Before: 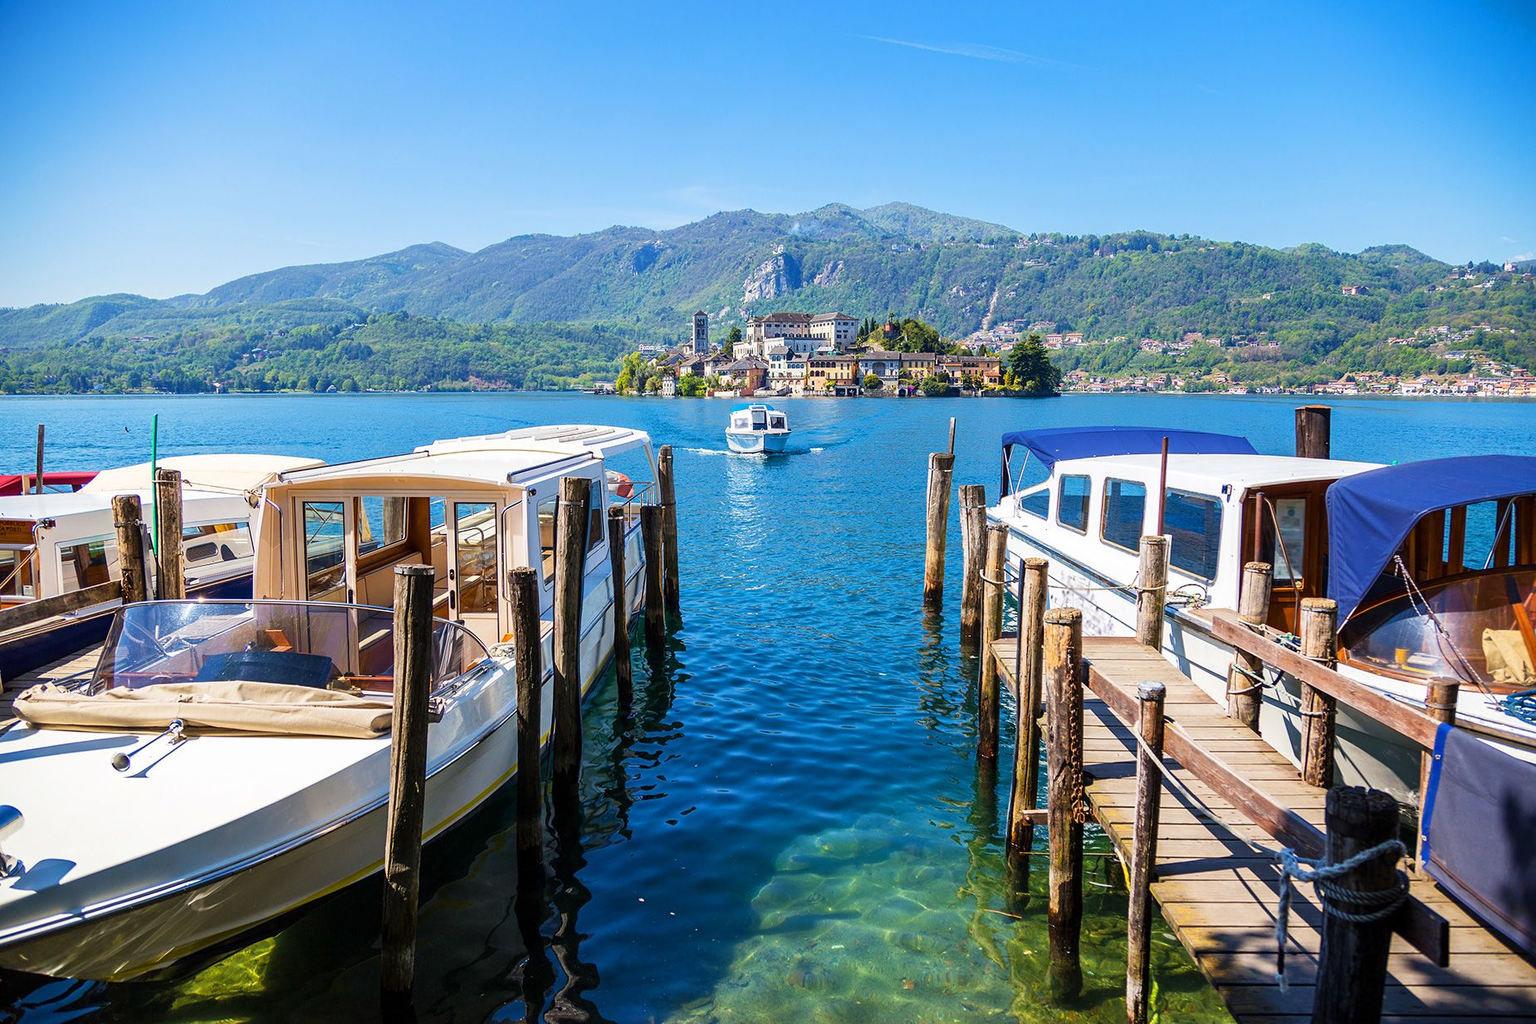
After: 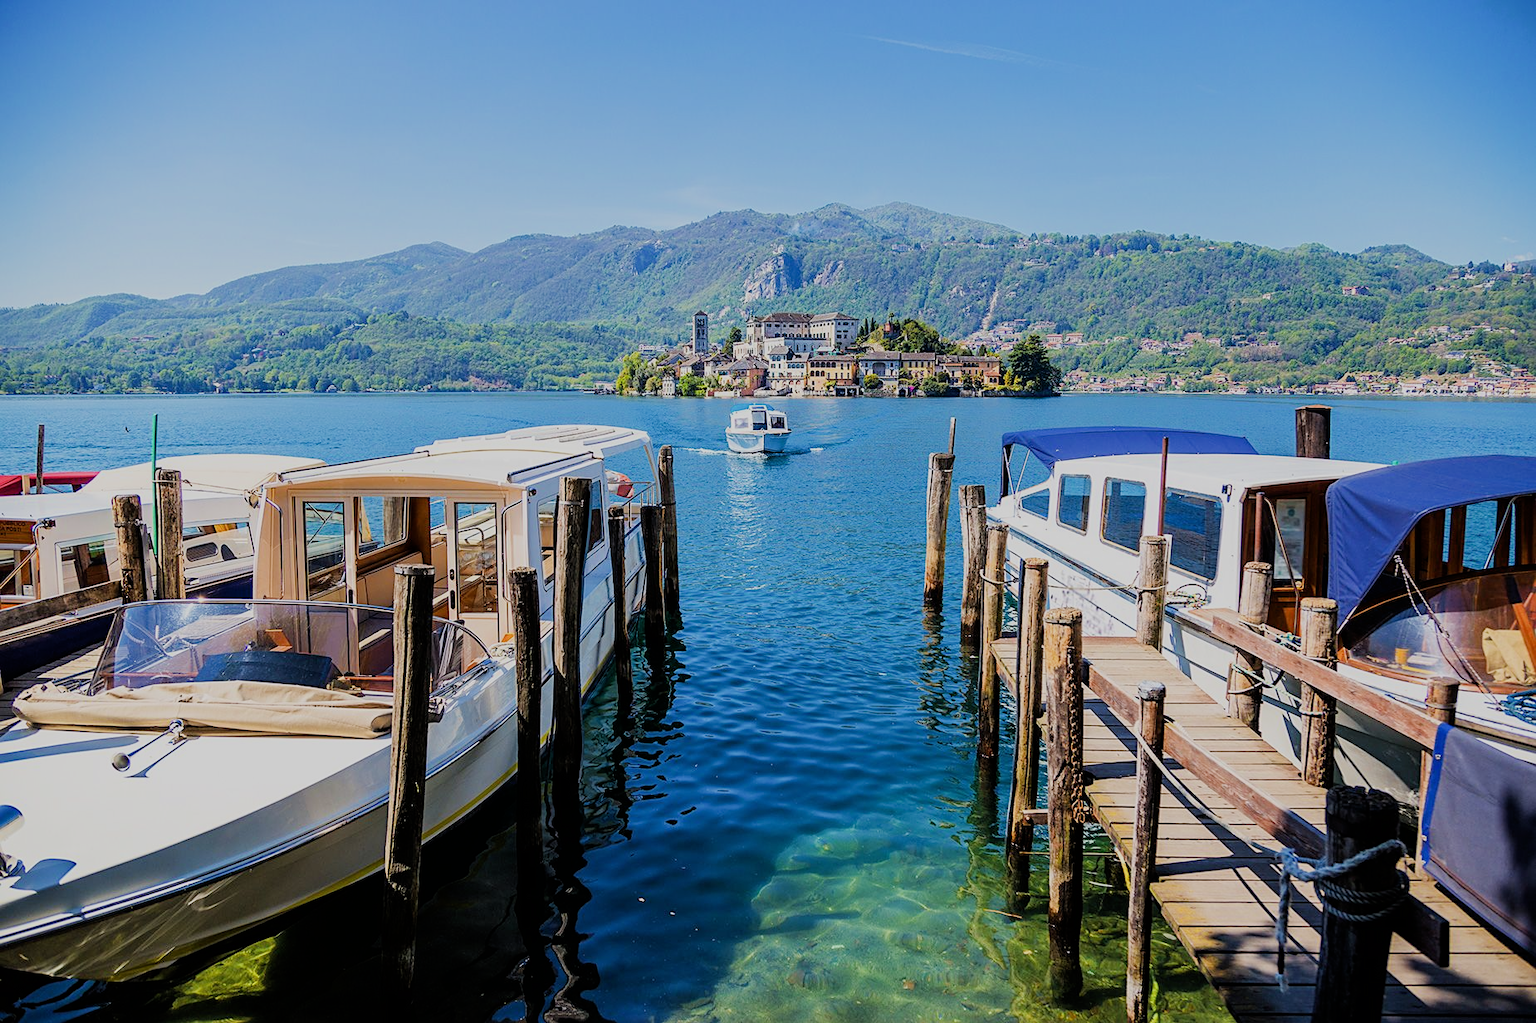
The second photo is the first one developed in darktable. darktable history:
sharpen: amount 0.214
filmic rgb: black relative exposure -7.17 EV, white relative exposure 5.39 EV, hardness 3.02, iterations of high-quality reconstruction 0
